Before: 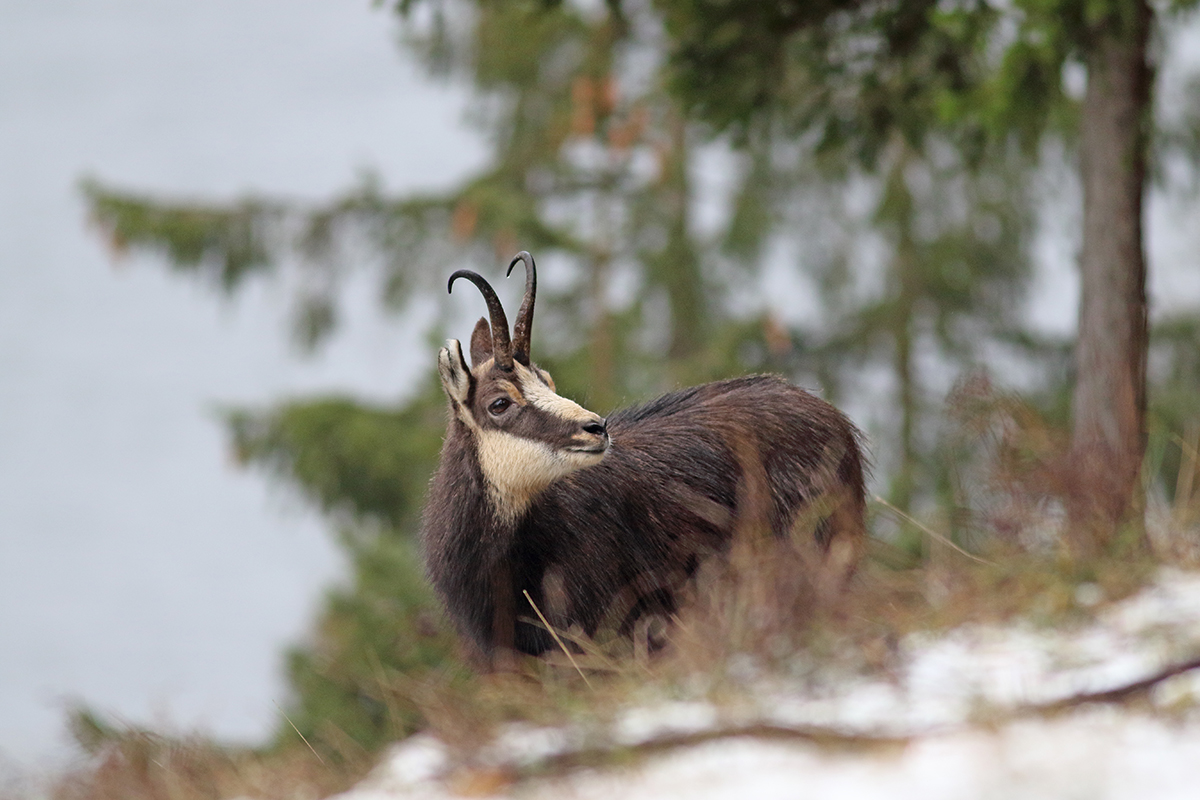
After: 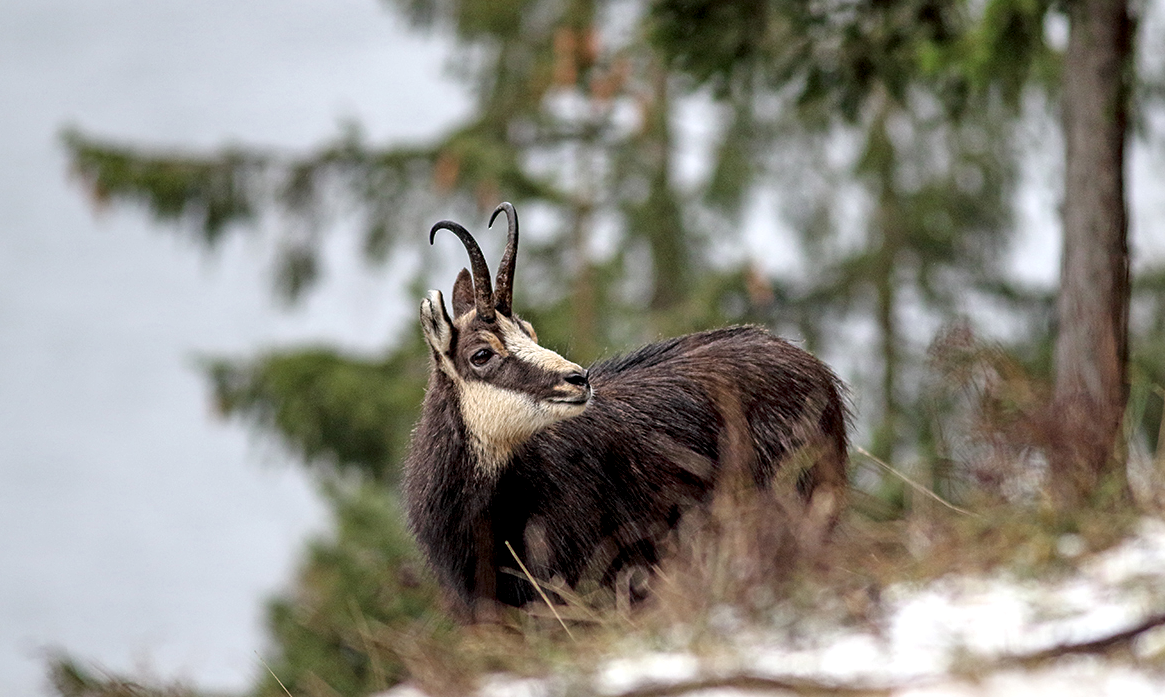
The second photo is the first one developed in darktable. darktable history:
local contrast: detail 160%
sharpen: amount 0.2
crop: left 1.507%, top 6.147%, right 1.379%, bottom 6.637%
